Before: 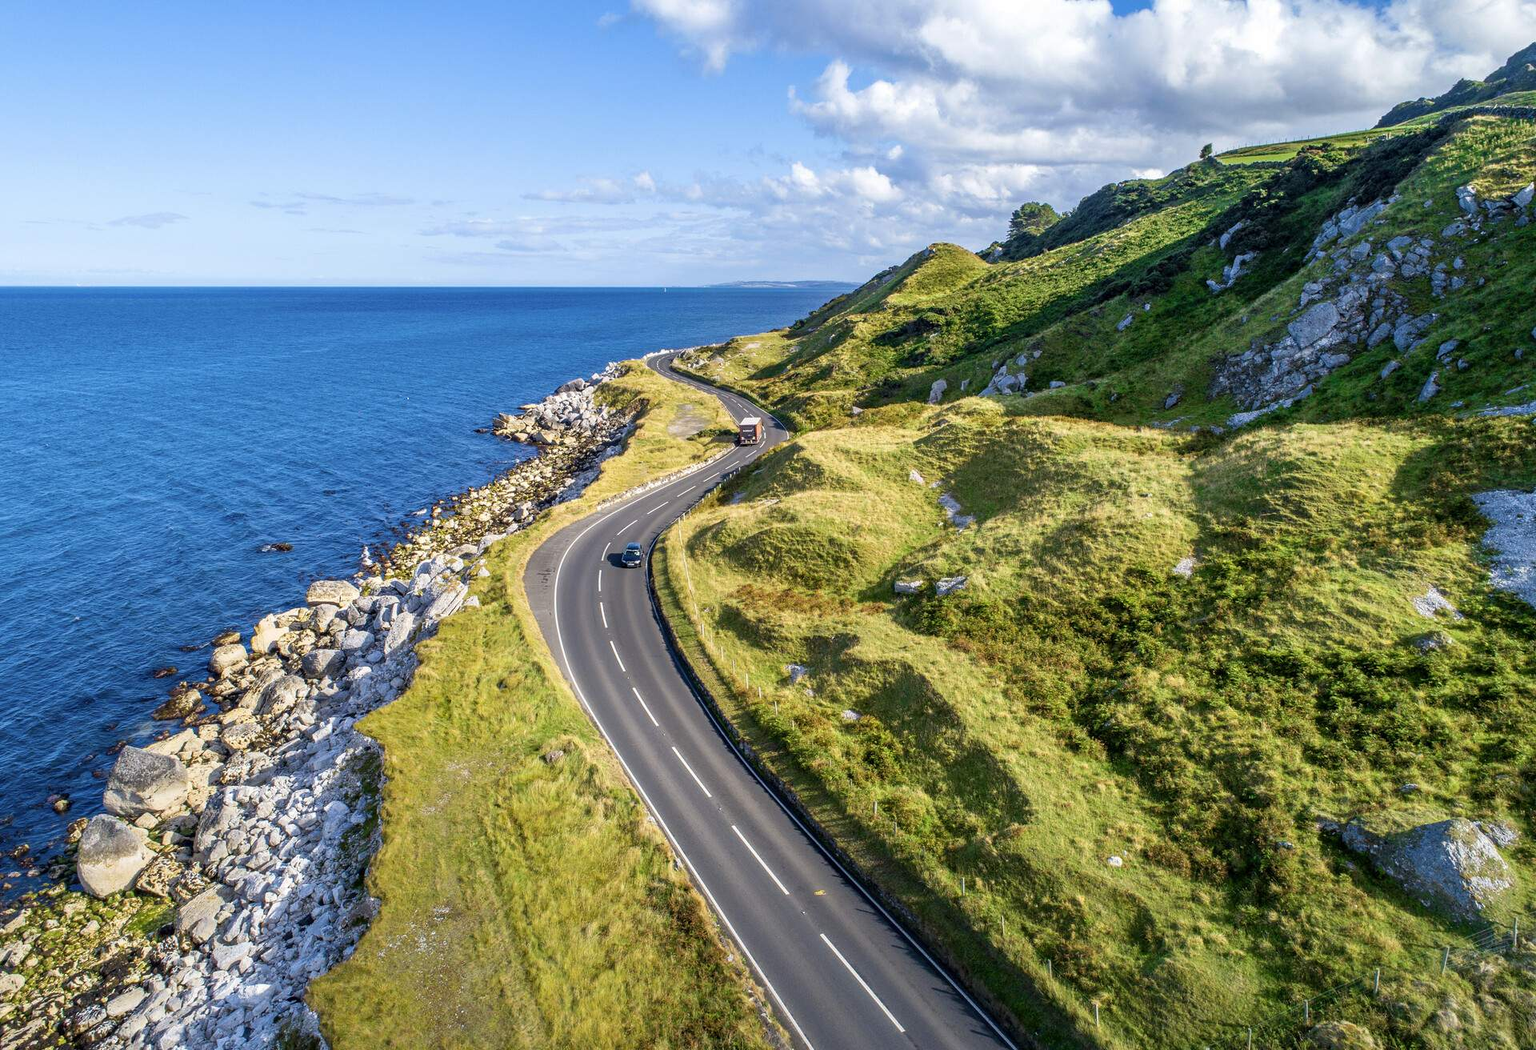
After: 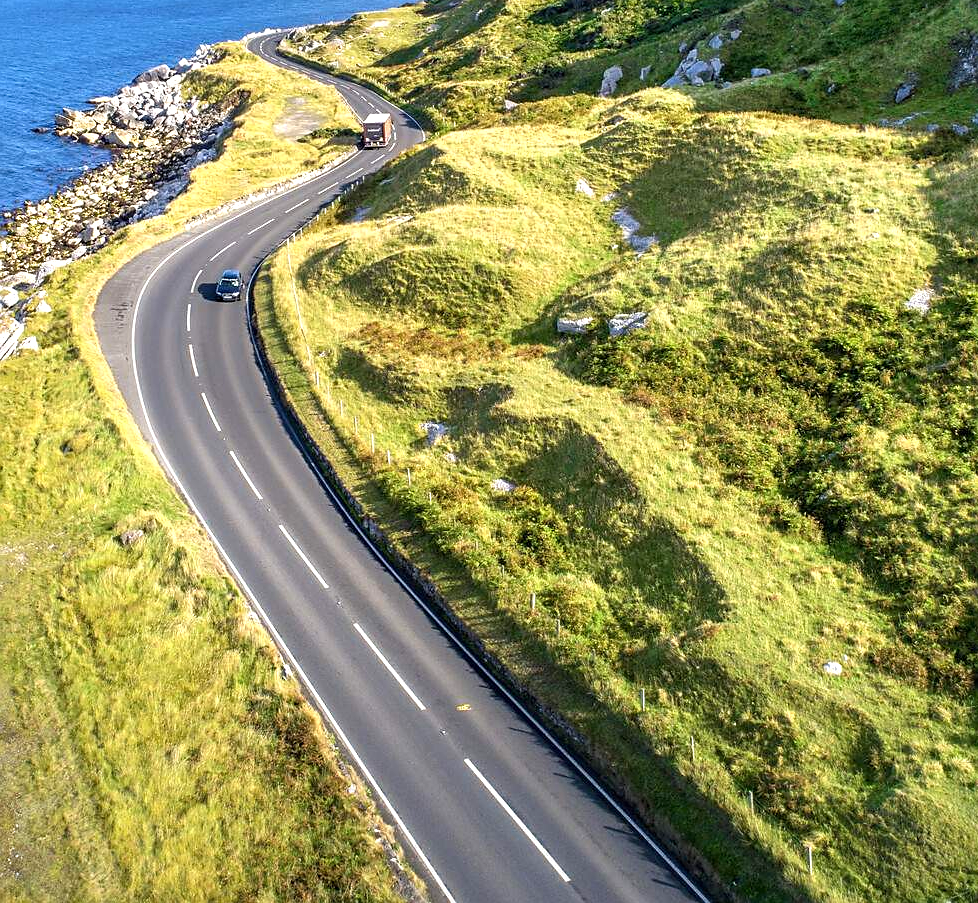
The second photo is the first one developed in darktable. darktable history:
sharpen: radius 1.559, amount 0.373, threshold 1.271
exposure: exposure 0.6 EV, compensate highlight preservation false
crop and rotate: left 29.237%, top 31.152%, right 19.807%
